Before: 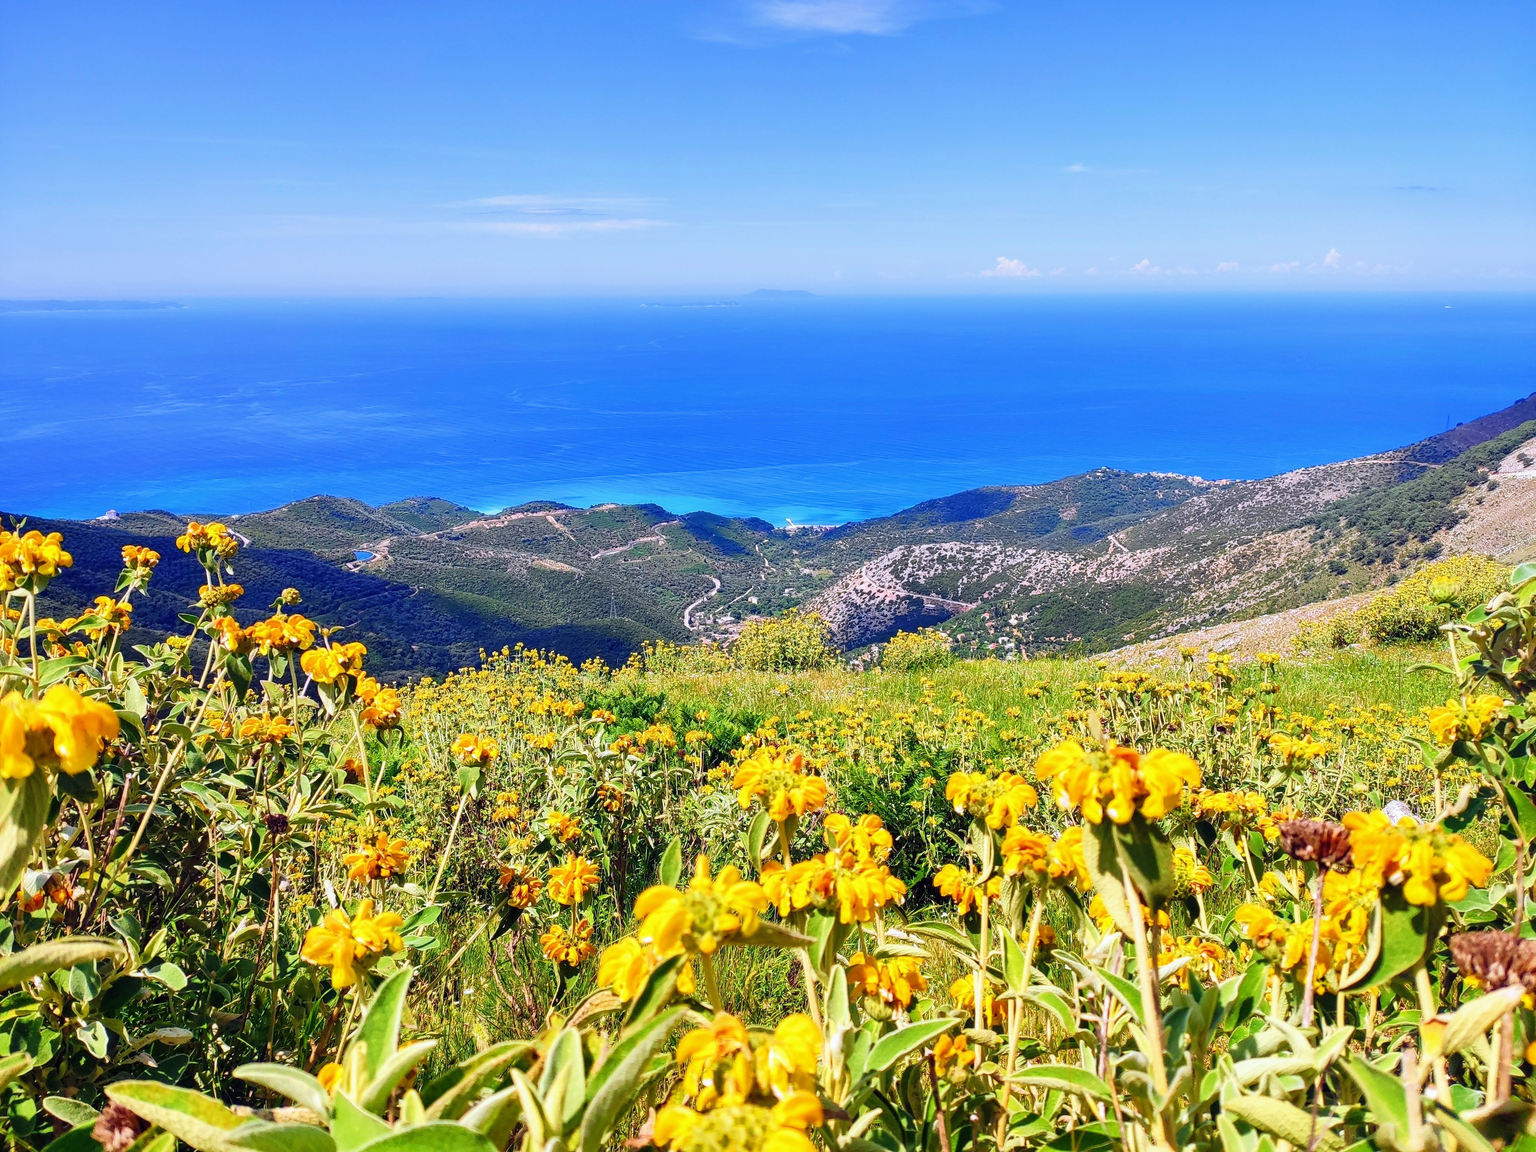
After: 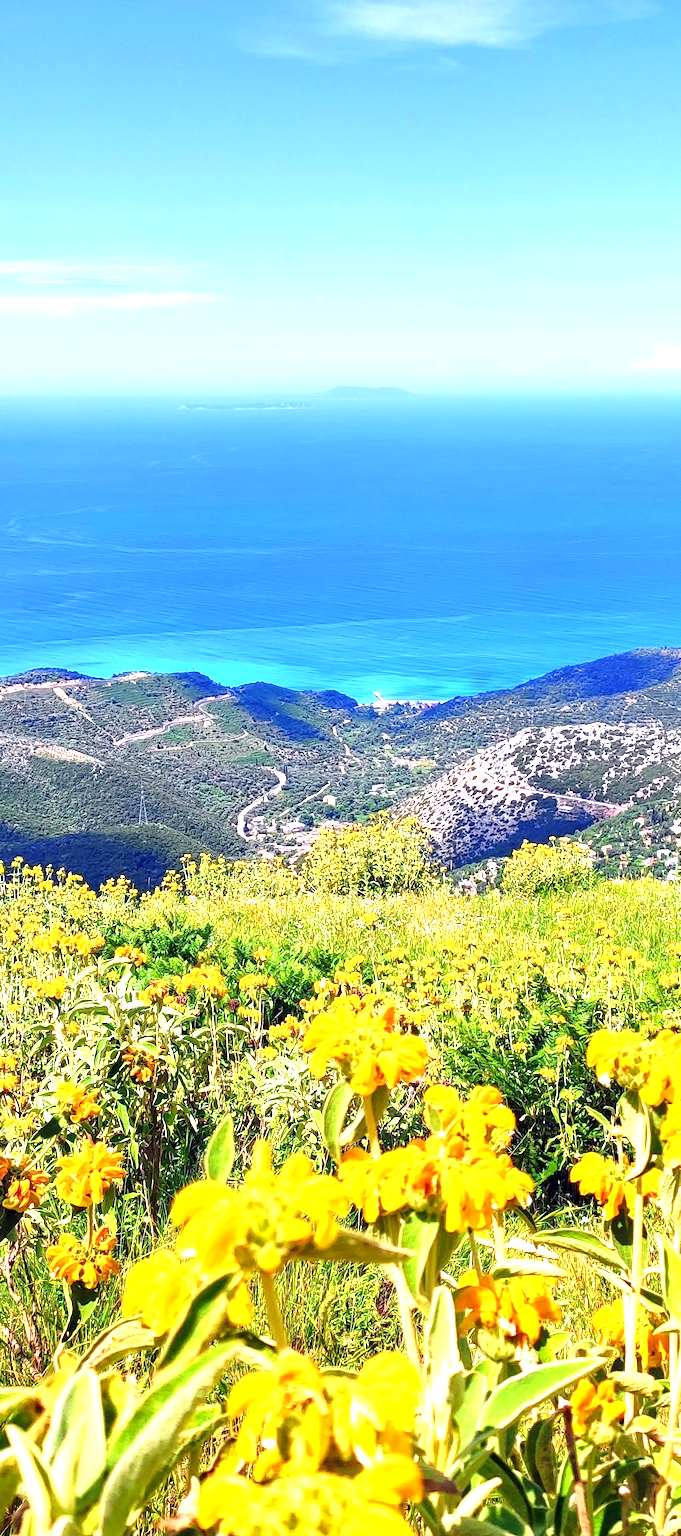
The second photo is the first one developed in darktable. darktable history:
exposure: black level correction 0.001, exposure 0.965 EV, compensate exposure bias true, compensate highlight preservation false
color zones: curves: ch0 [(0, 0.5) (0.143, 0.5) (0.286, 0.5) (0.429, 0.5) (0.571, 0.5) (0.714, 0.476) (0.857, 0.5) (1, 0.5)]; ch2 [(0, 0.5) (0.143, 0.5) (0.286, 0.5) (0.429, 0.5) (0.571, 0.5) (0.714, 0.487) (0.857, 0.5) (1, 0.5)], mix -121.63%
crop: left 32.967%, right 33.737%
